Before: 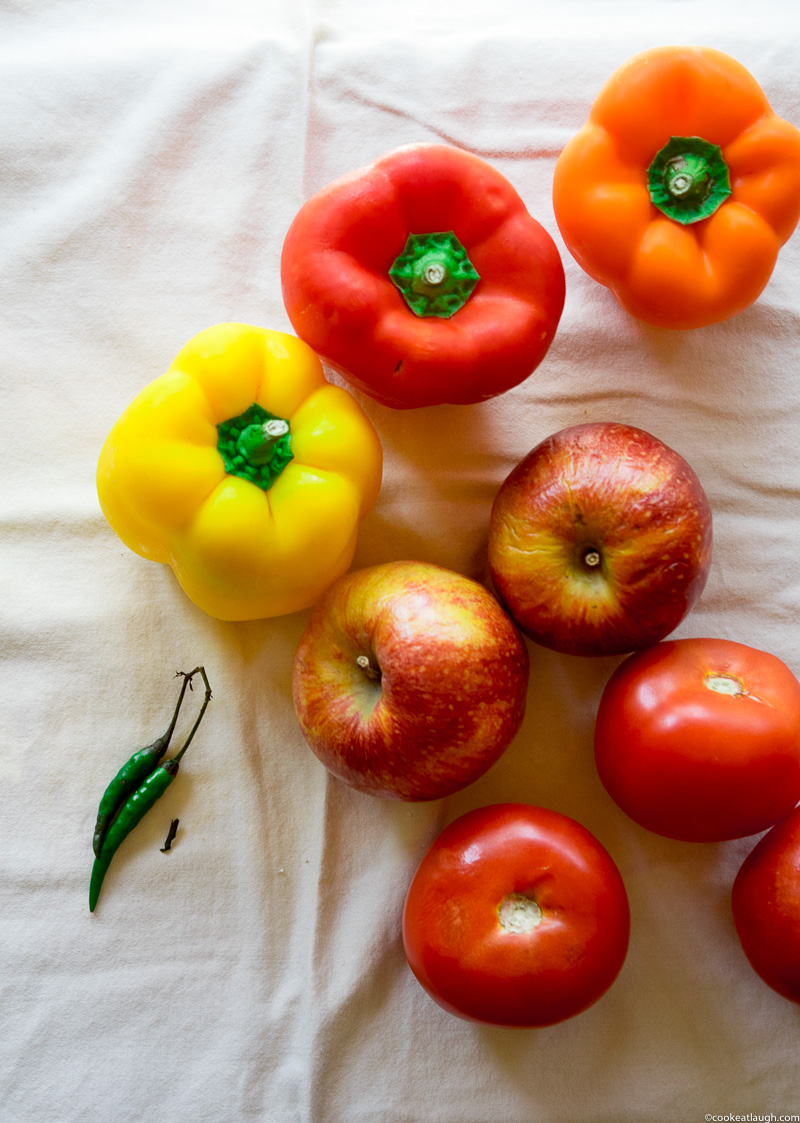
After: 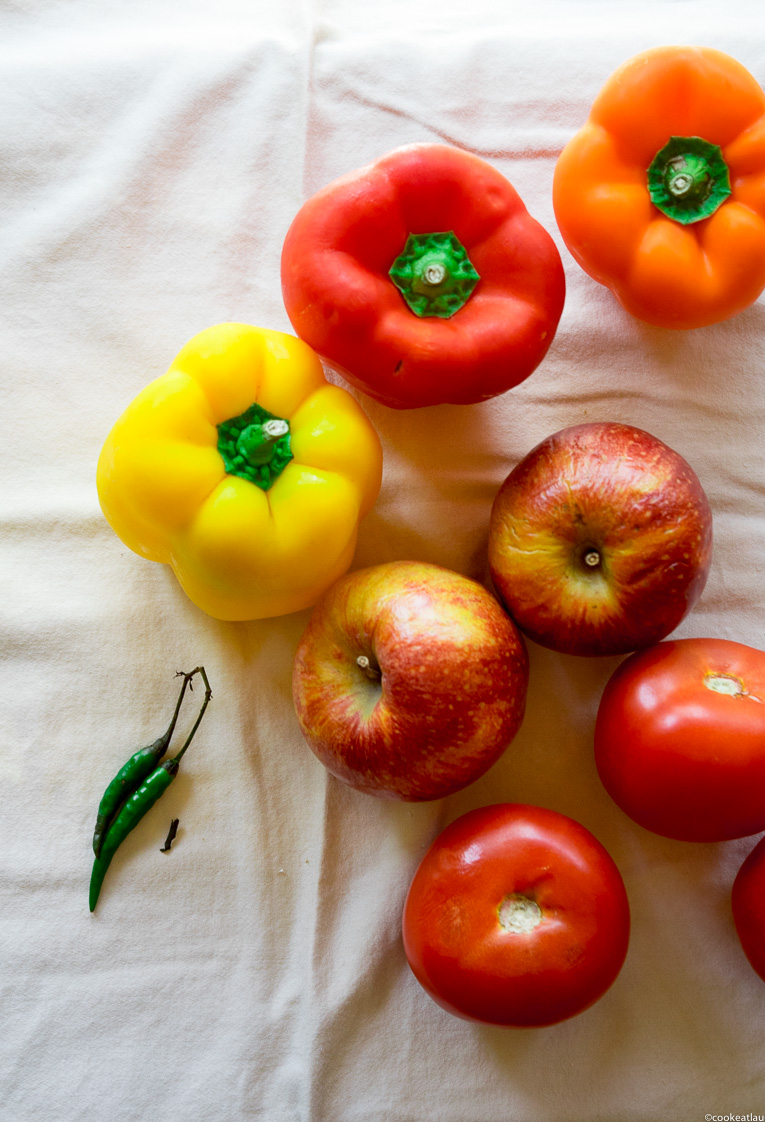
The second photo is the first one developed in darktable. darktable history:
crop: right 4.369%, bottom 0.044%
